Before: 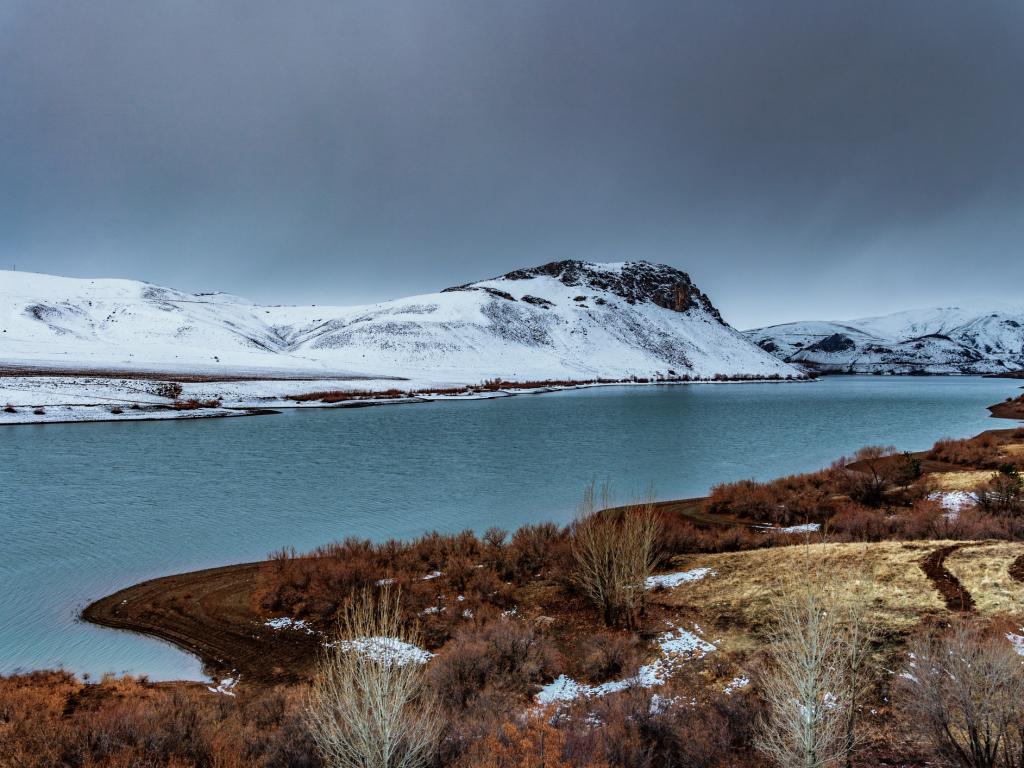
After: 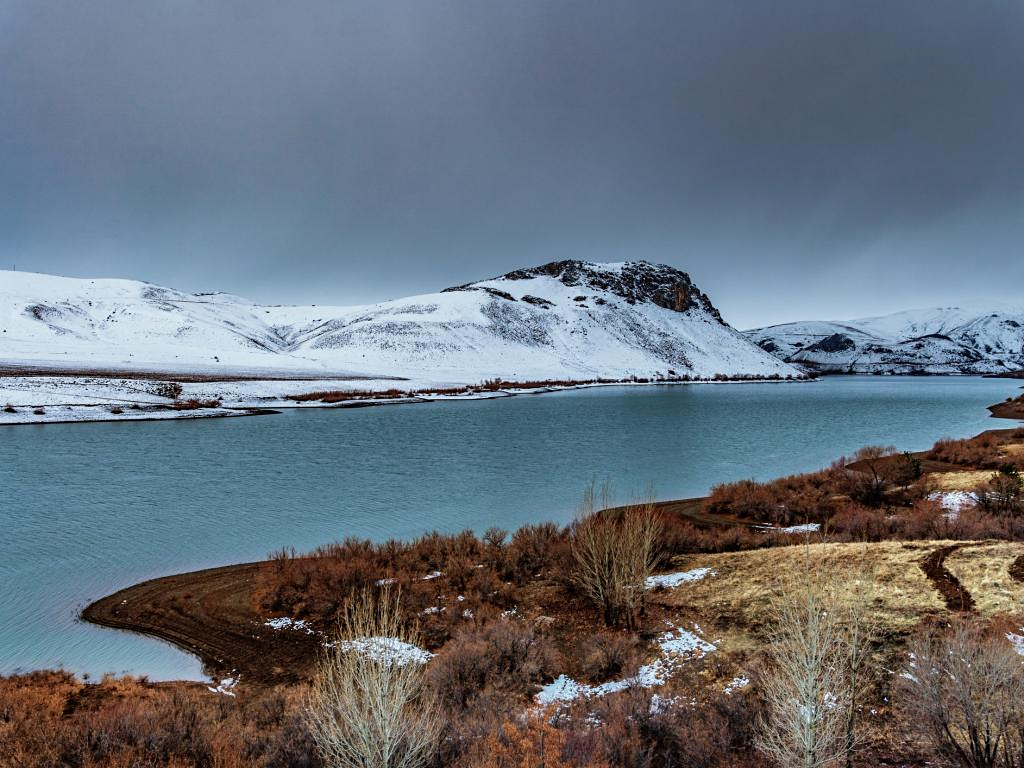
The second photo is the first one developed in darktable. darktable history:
sharpen: amount 0.2
shadows and highlights: shadows 37.27, highlights -28.18, soften with gaussian
